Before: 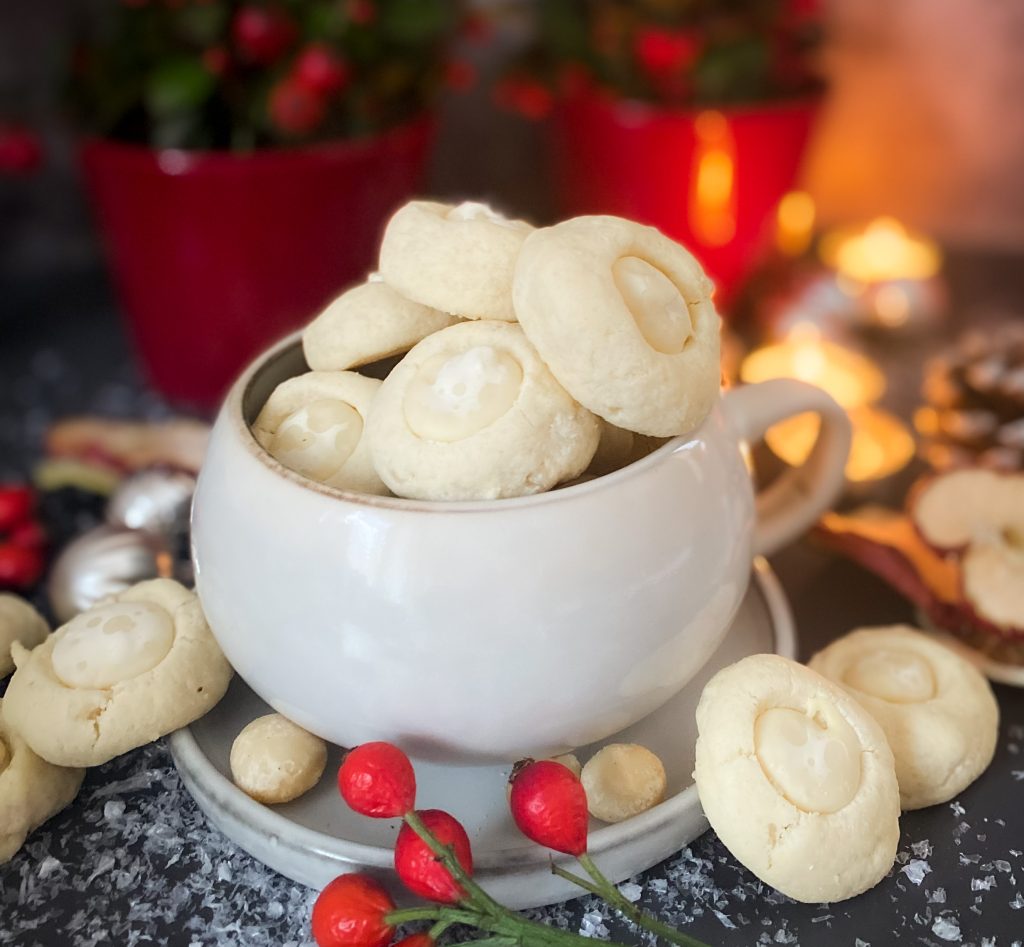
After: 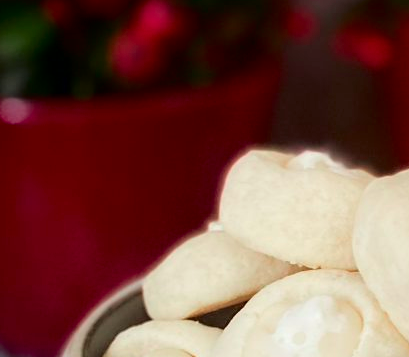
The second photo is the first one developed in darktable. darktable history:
tone curve: curves: ch0 [(0, 0) (0.126, 0.061) (0.362, 0.382) (0.498, 0.498) (0.706, 0.712) (1, 1)]; ch1 [(0, 0) (0.5, 0.497) (0.55, 0.578) (1, 1)]; ch2 [(0, 0) (0.44, 0.424) (0.489, 0.486) (0.537, 0.538) (1, 1)], color space Lab, independent channels, preserve colors none
crop: left 15.669%, top 5.462%, right 44.342%, bottom 56.749%
